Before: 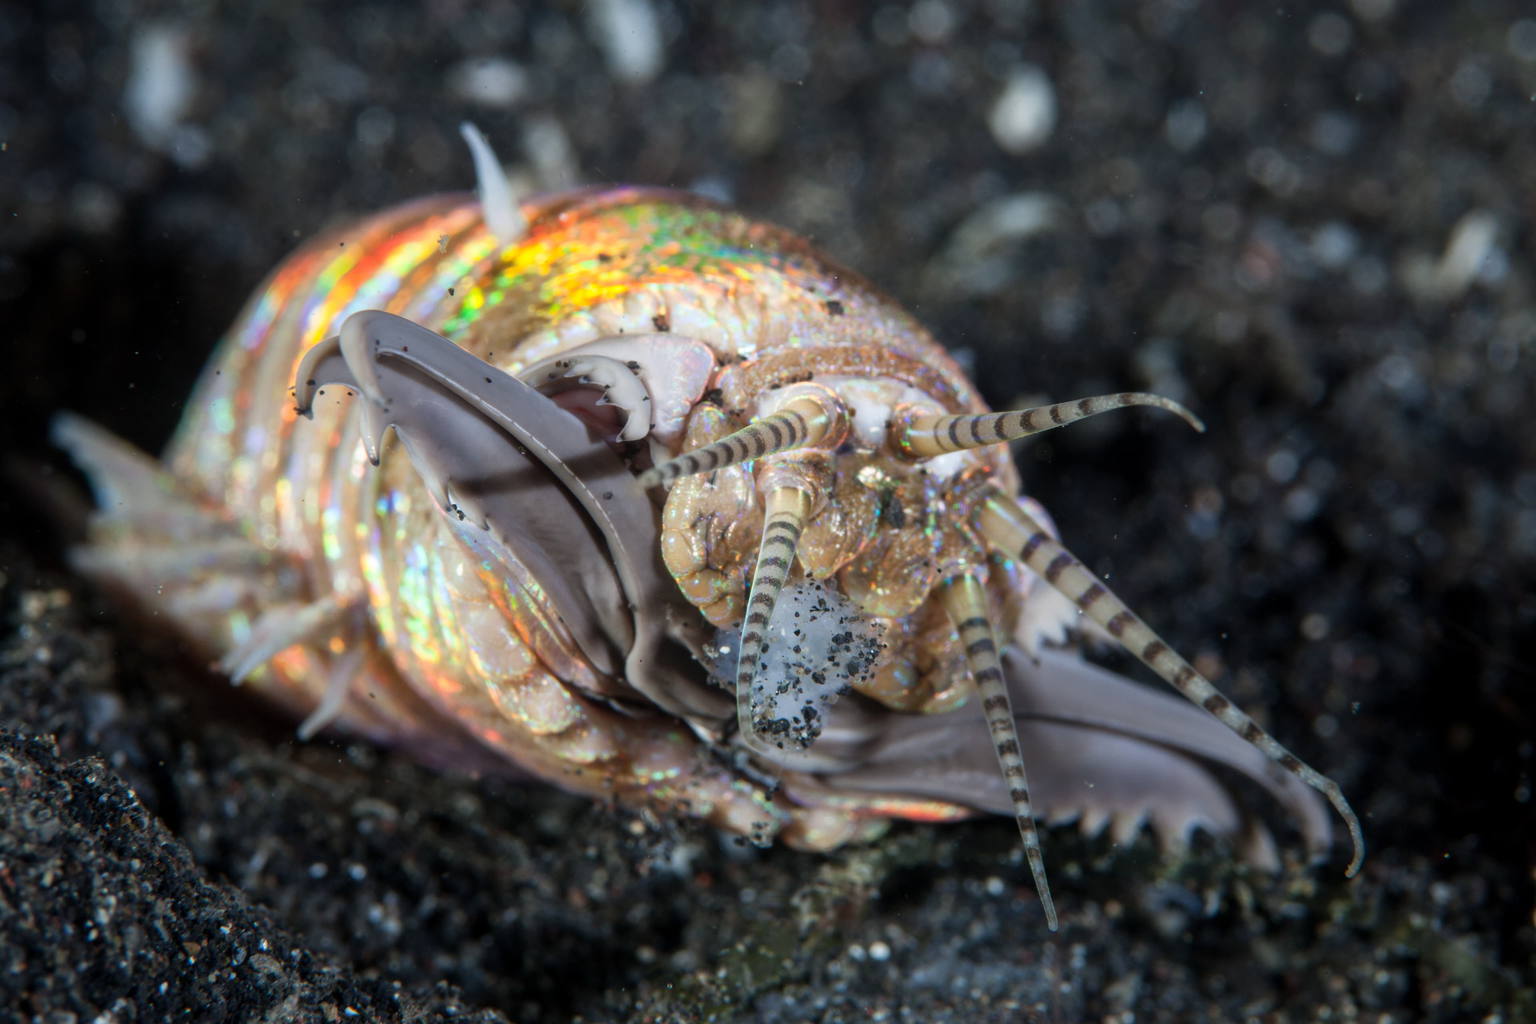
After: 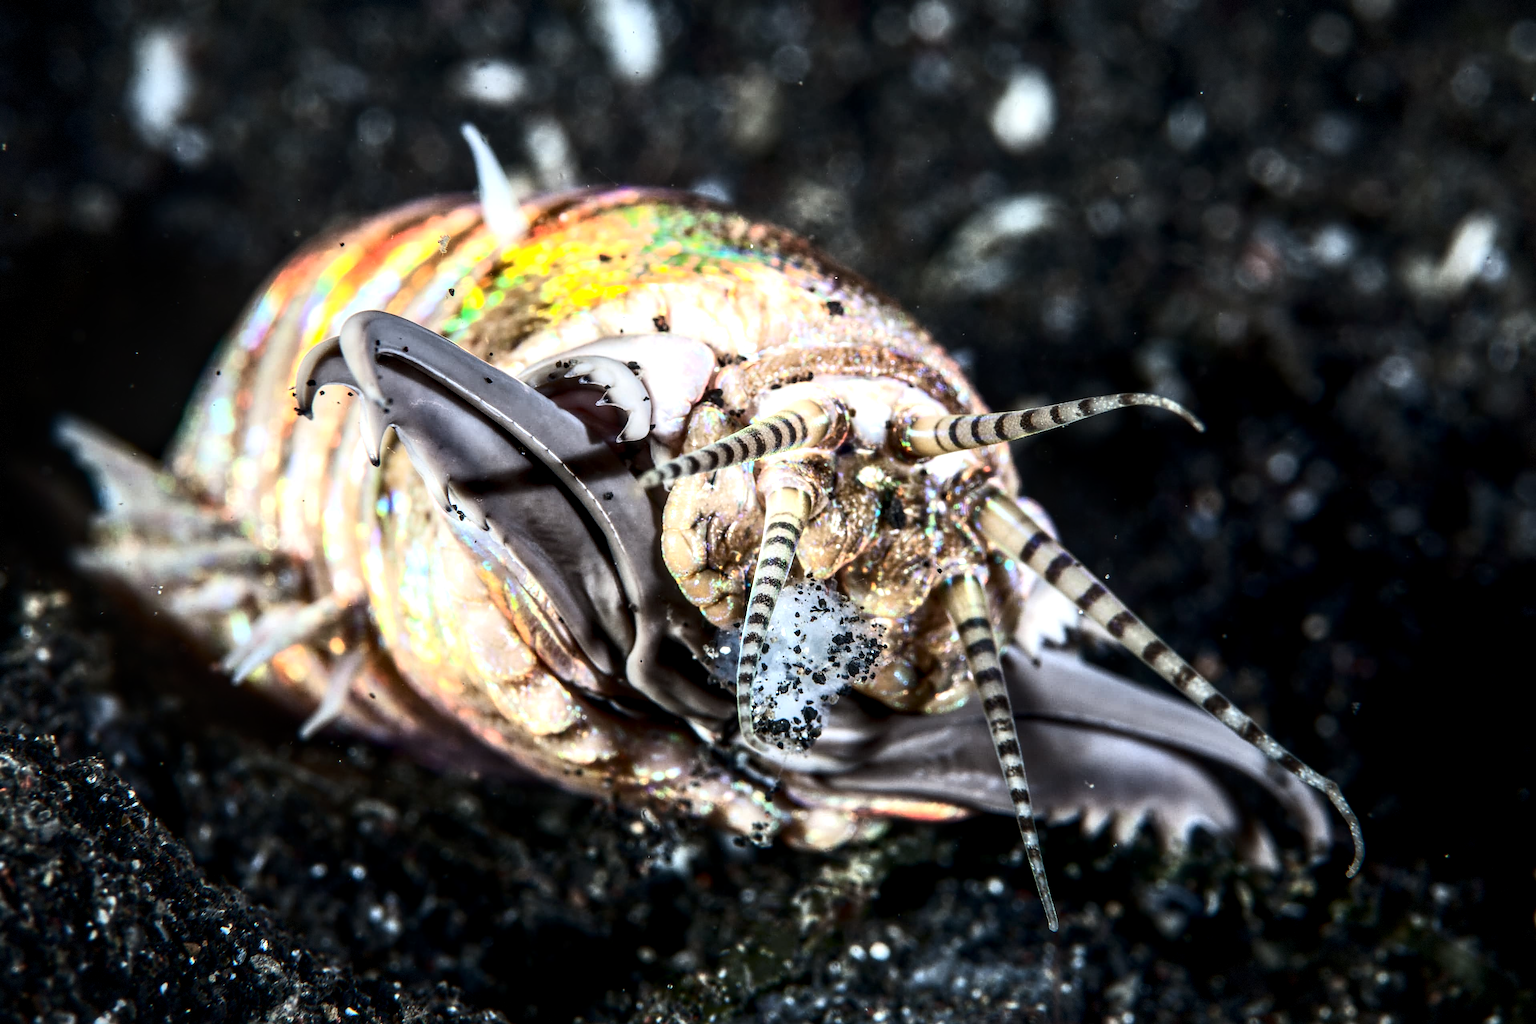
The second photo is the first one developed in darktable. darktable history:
tone equalizer: -8 EV -0.786 EV, -7 EV -0.735 EV, -6 EV -0.604 EV, -5 EV -0.371 EV, -3 EV 0.366 EV, -2 EV 0.6 EV, -1 EV 0.692 EV, +0 EV 0.748 EV, edges refinement/feathering 500, mask exposure compensation -1.57 EV, preserve details no
contrast brightness saturation: contrast 0.273
sharpen: on, module defaults
local contrast: detail 150%
vignetting: fall-off start 99.63%, saturation 0.052, width/height ratio 1.321, dithering 8-bit output
